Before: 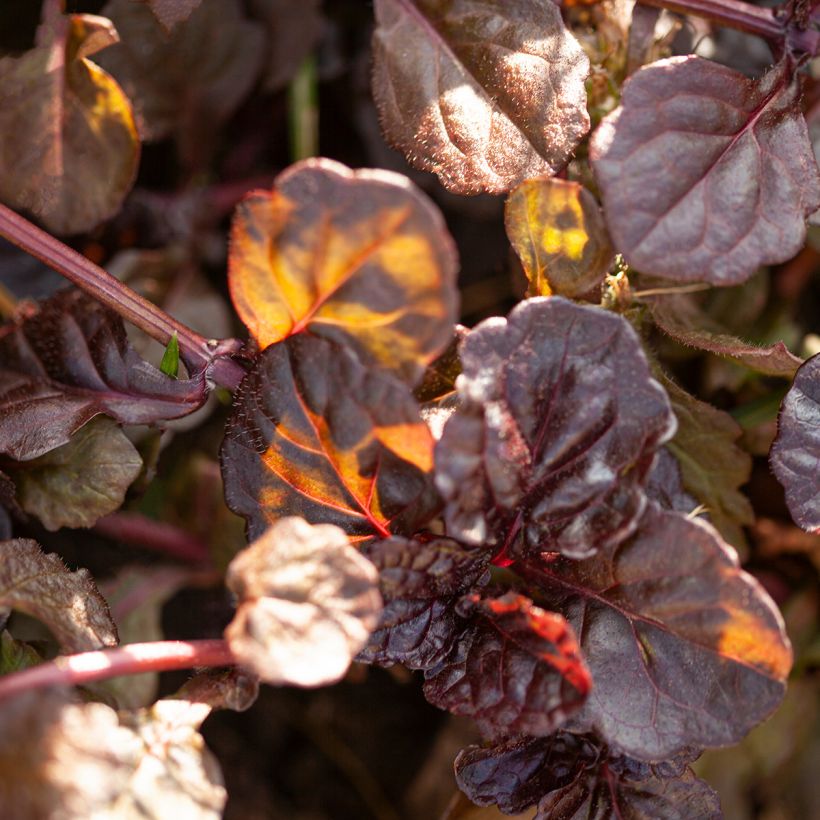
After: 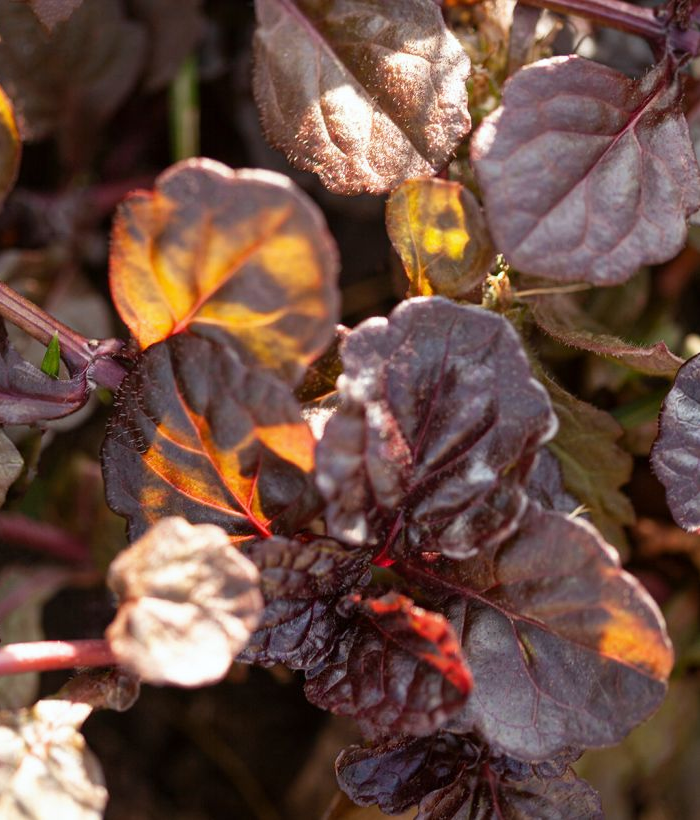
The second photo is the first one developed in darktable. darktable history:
crop and rotate: left 14.584%
white balance: red 0.986, blue 1.01
